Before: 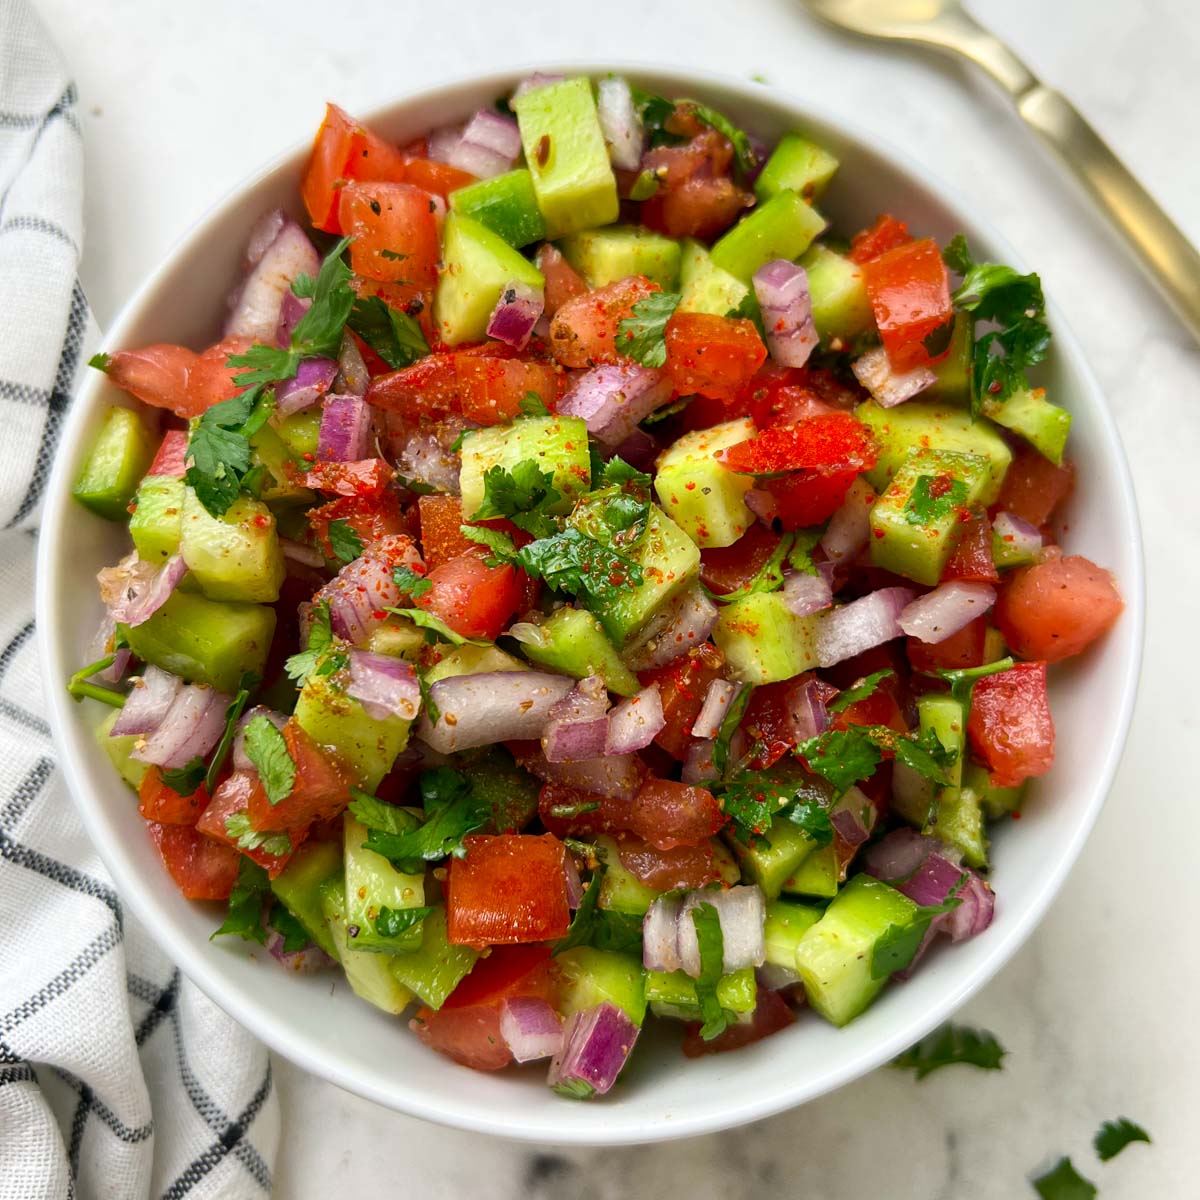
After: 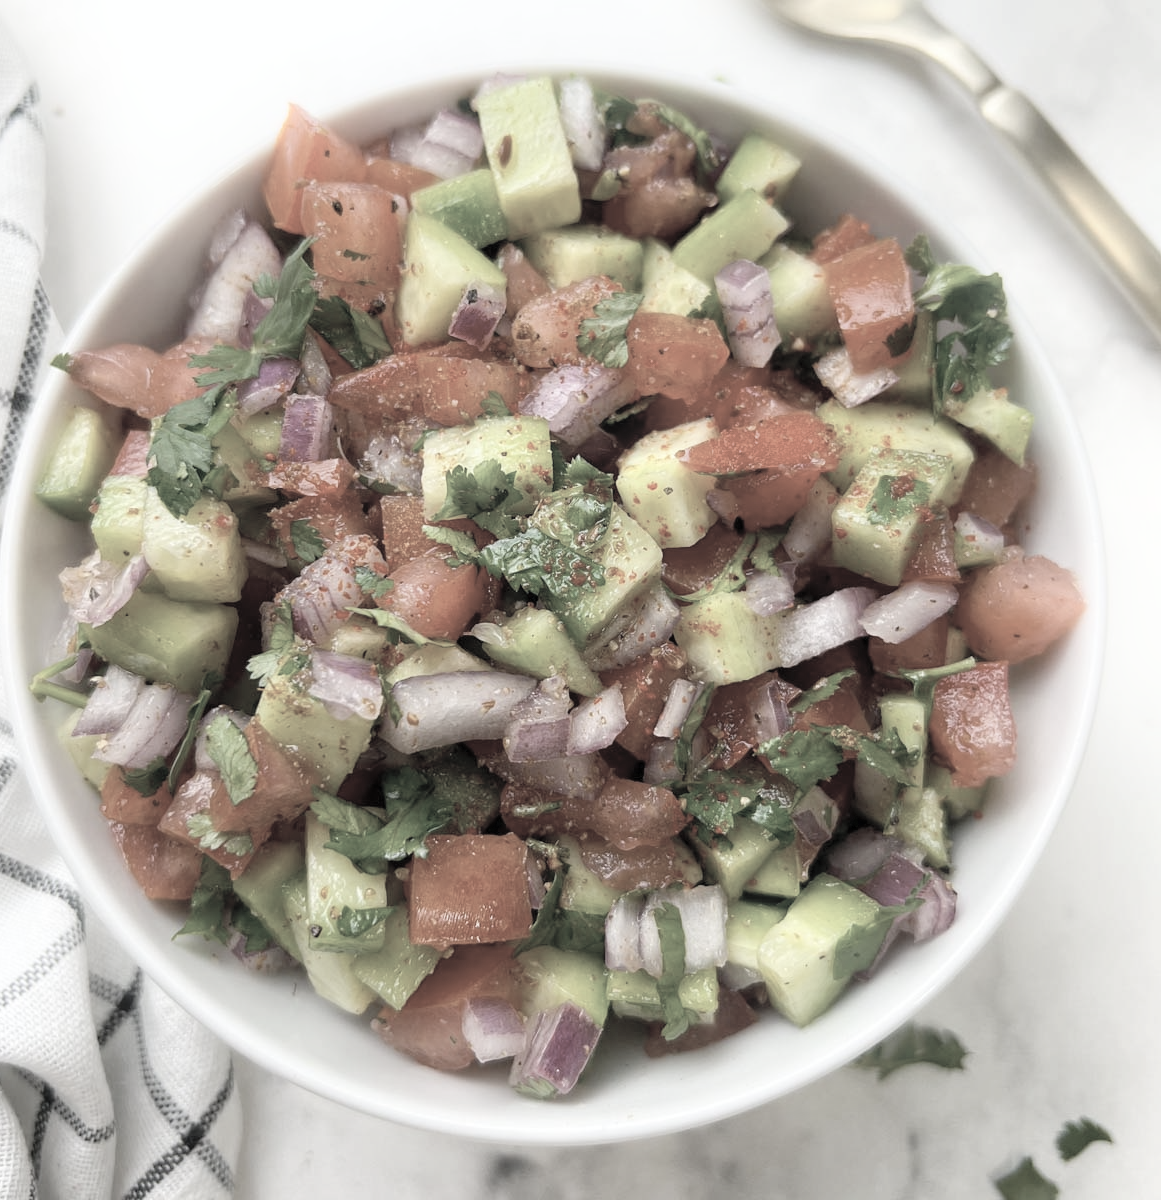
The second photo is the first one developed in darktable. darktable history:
contrast brightness saturation: brightness 0.18, saturation -0.5
color correction: saturation 0.57
bloom: size 9%, threshold 100%, strength 7%
crop and rotate: left 3.238%
